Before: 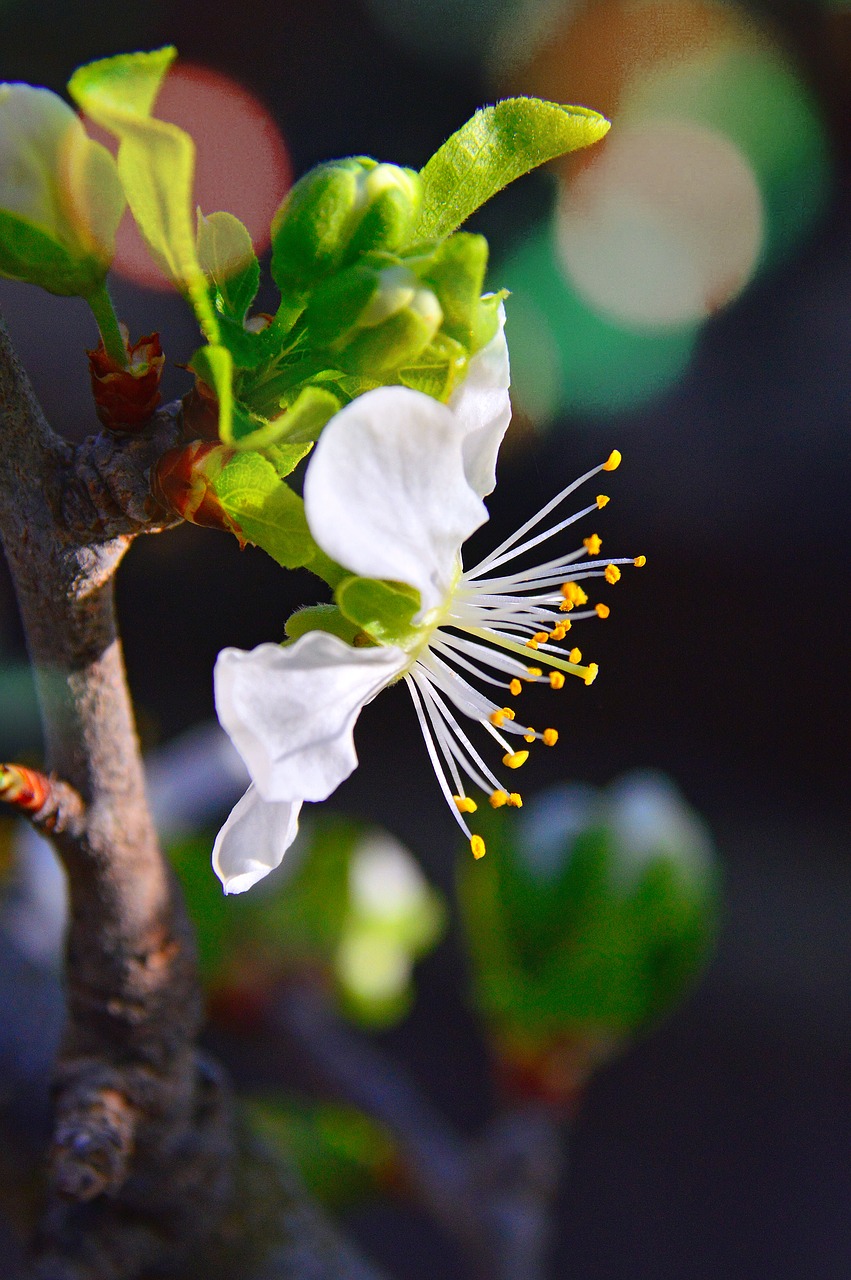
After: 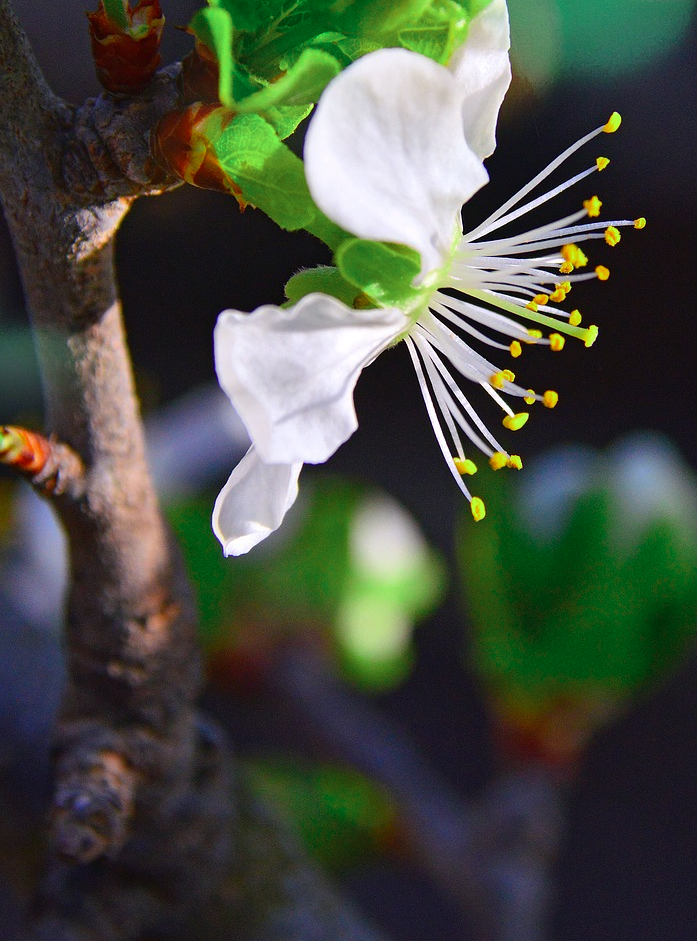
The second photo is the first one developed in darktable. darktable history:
crop: top 26.47%, right 17.982%
color zones: curves: ch2 [(0, 0.5) (0.143, 0.517) (0.286, 0.571) (0.429, 0.522) (0.571, 0.5) (0.714, 0.5) (0.857, 0.5) (1, 0.5)]
